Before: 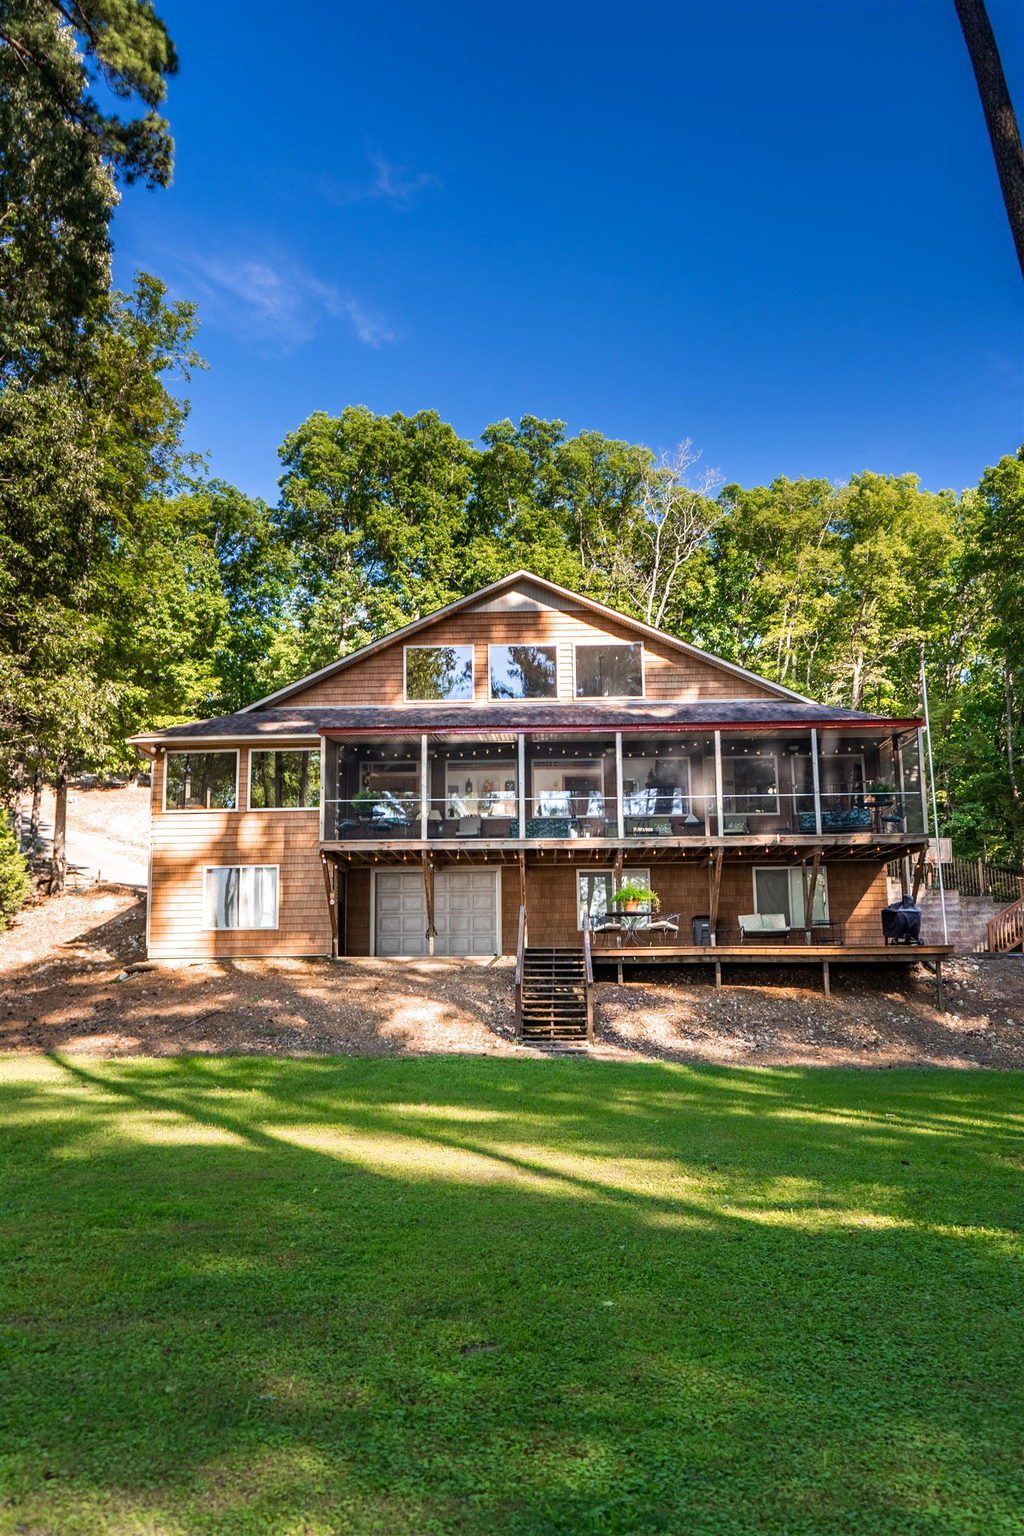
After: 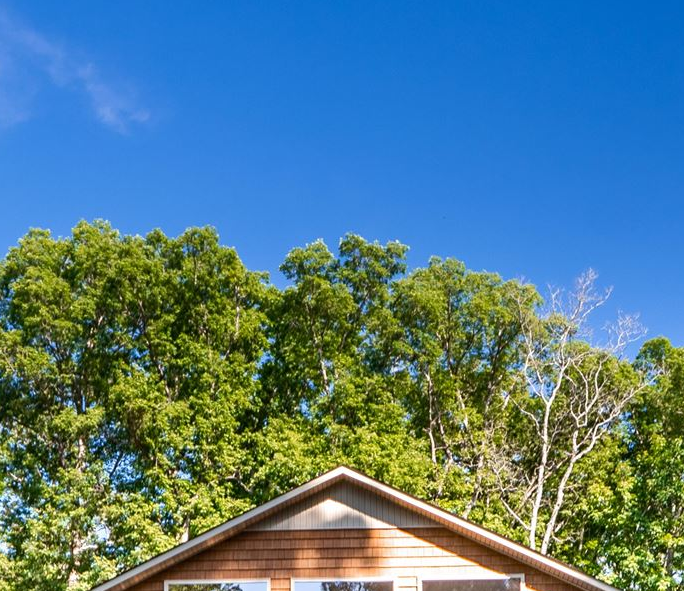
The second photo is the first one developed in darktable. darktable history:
crop: left 28.721%, top 16.852%, right 26.71%, bottom 57.491%
